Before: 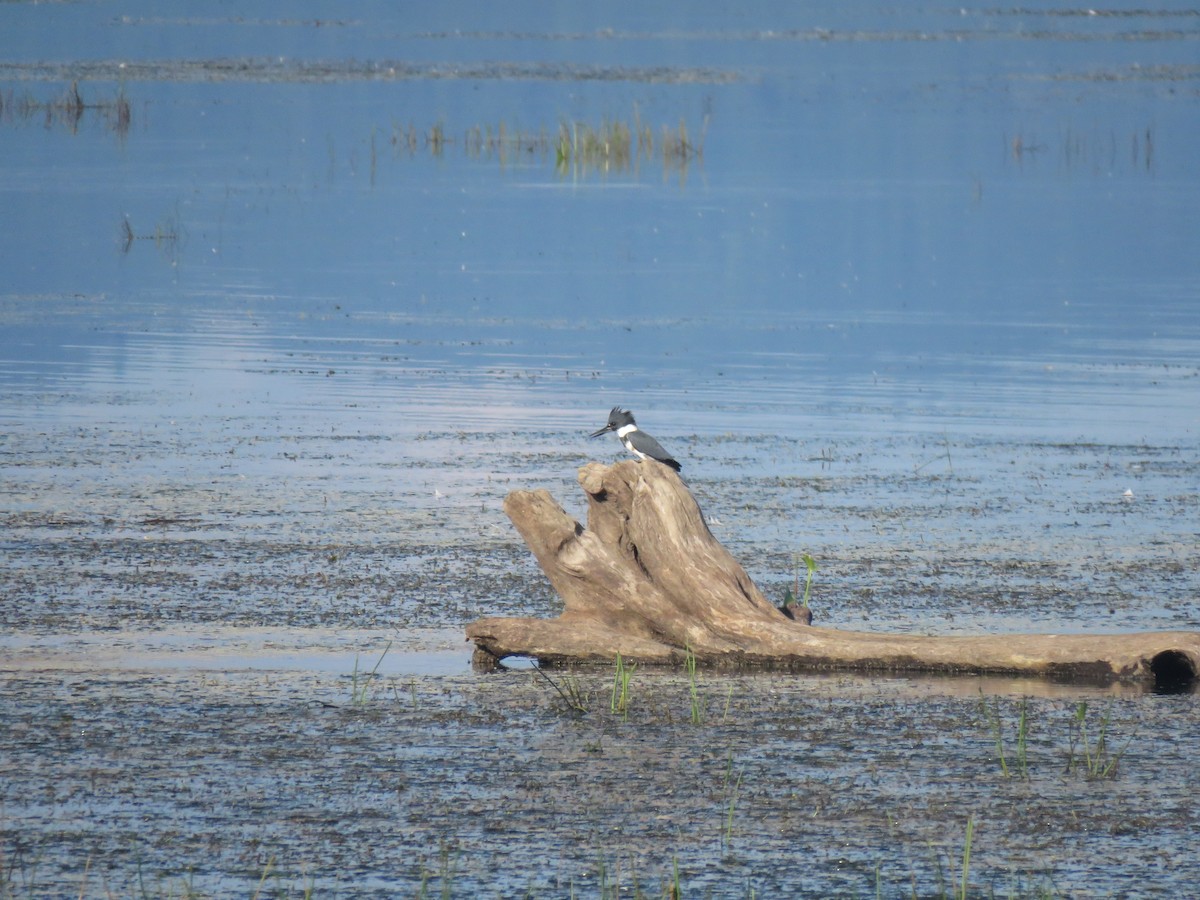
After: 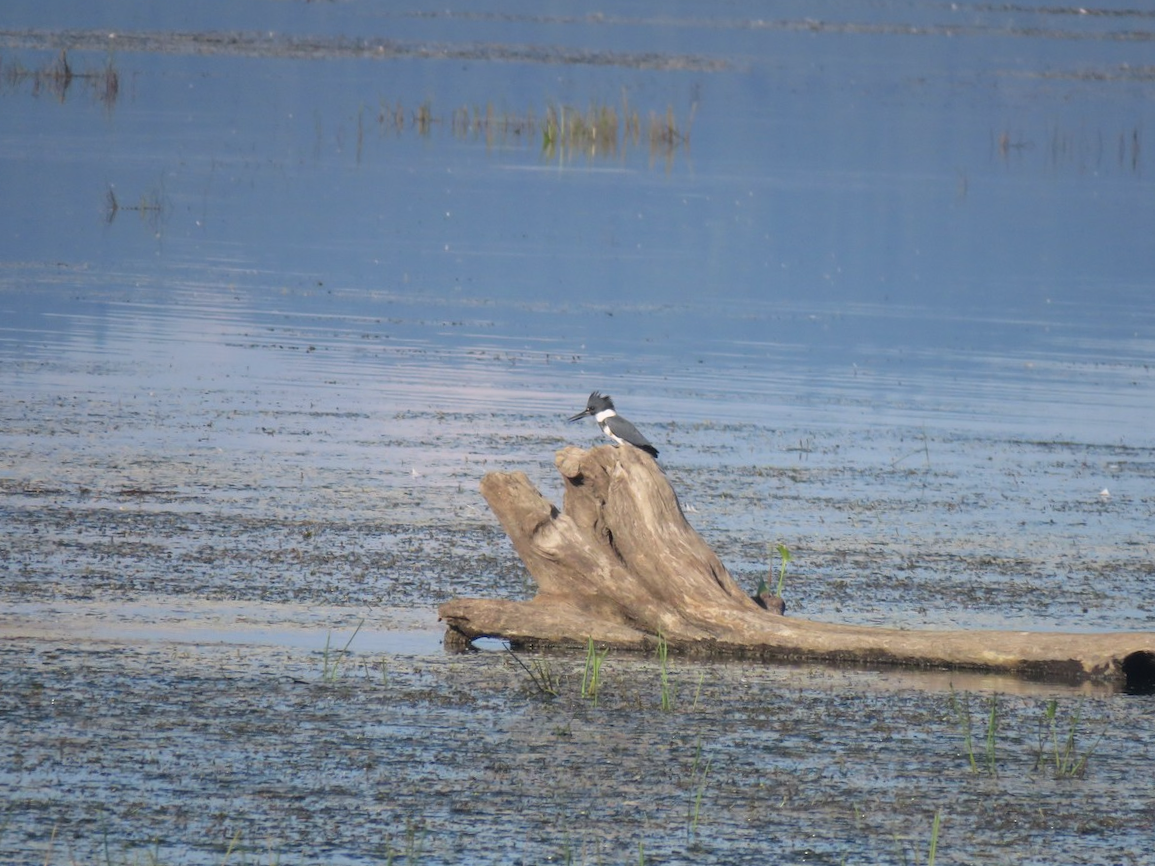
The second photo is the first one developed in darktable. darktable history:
crop and rotate: angle -1.69°
graduated density: density 0.38 EV, hardness 21%, rotation -6.11°, saturation 32%
